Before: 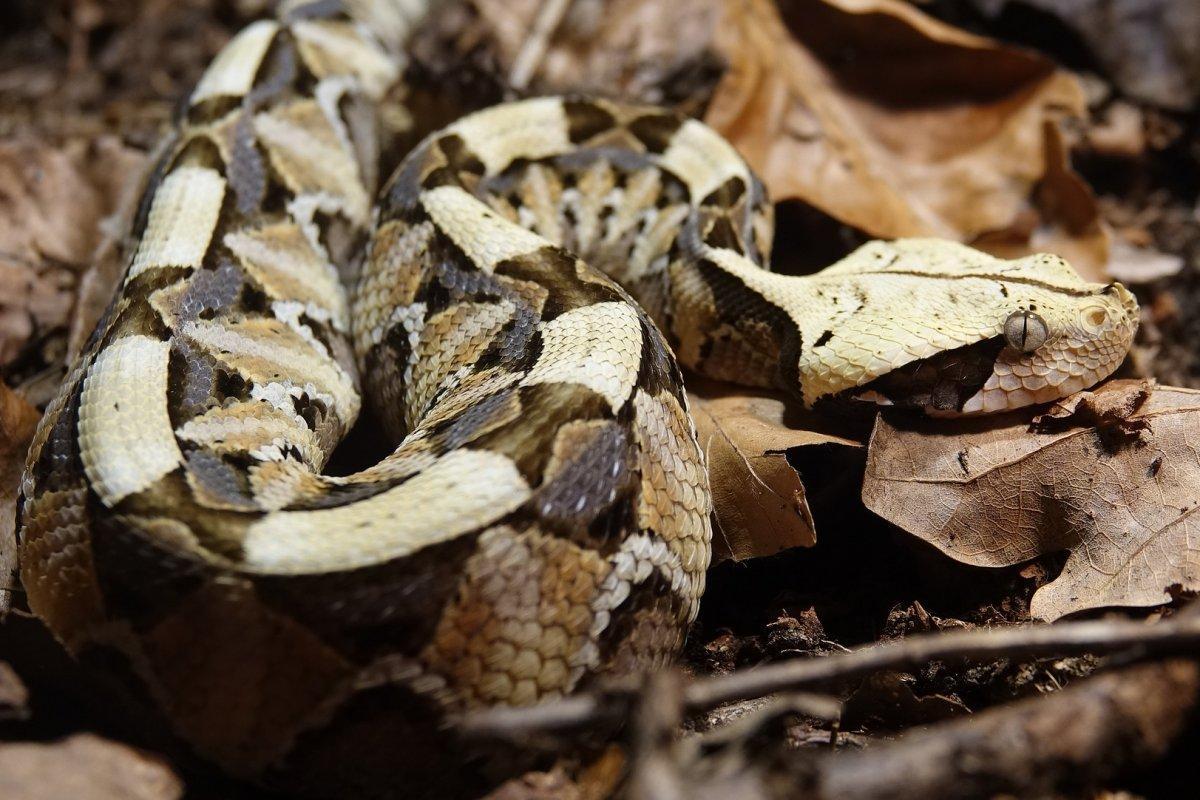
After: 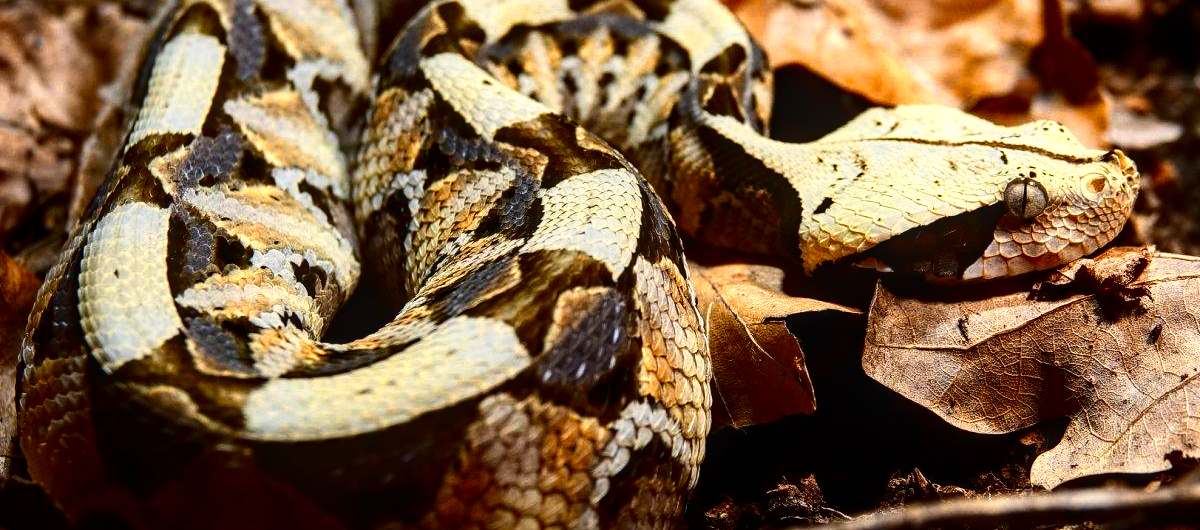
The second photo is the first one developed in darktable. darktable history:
color balance rgb: perceptual saturation grading › global saturation 29.631%
shadows and highlights: shadows 20.95, highlights -82.03, soften with gaussian
crop: top 16.64%, bottom 16.712%
contrast brightness saturation: contrast 0.222, brightness -0.189, saturation 0.236
local contrast: on, module defaults
color zones: curves: ch0 [(0.018, 0.548) (0.197, 0.654) (0.425, 0.447) (0.605, 0.658) (0.732, 0.579)]; ch1 [(0.105, 0.531) (0.224, 0.531) (0.386, 0.39) (0.618, 0.456) (0.732, 0.456) (0.956, 0.421)]; ch2 [(0.039, 0.583) (0.215, 0.465) (0.399, 0.544) (0.465, 0.548) (0.614, 0.447) (0.724, 0.43) (0.882, 0.623) (0.956, 0.632)]
base curve: preserve colors none
